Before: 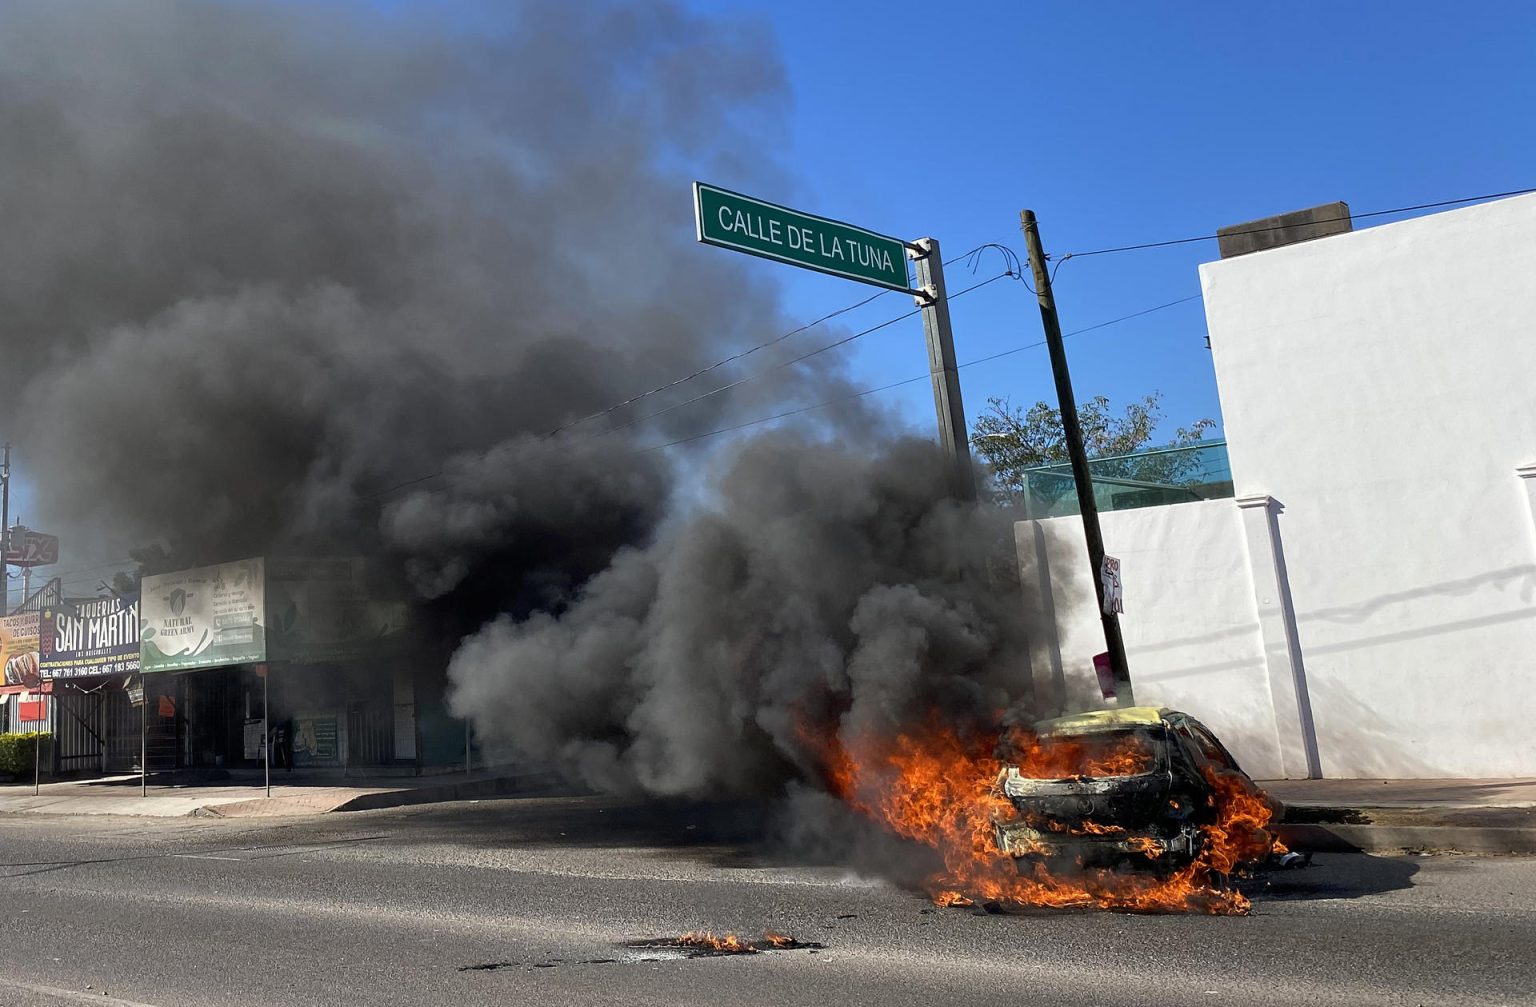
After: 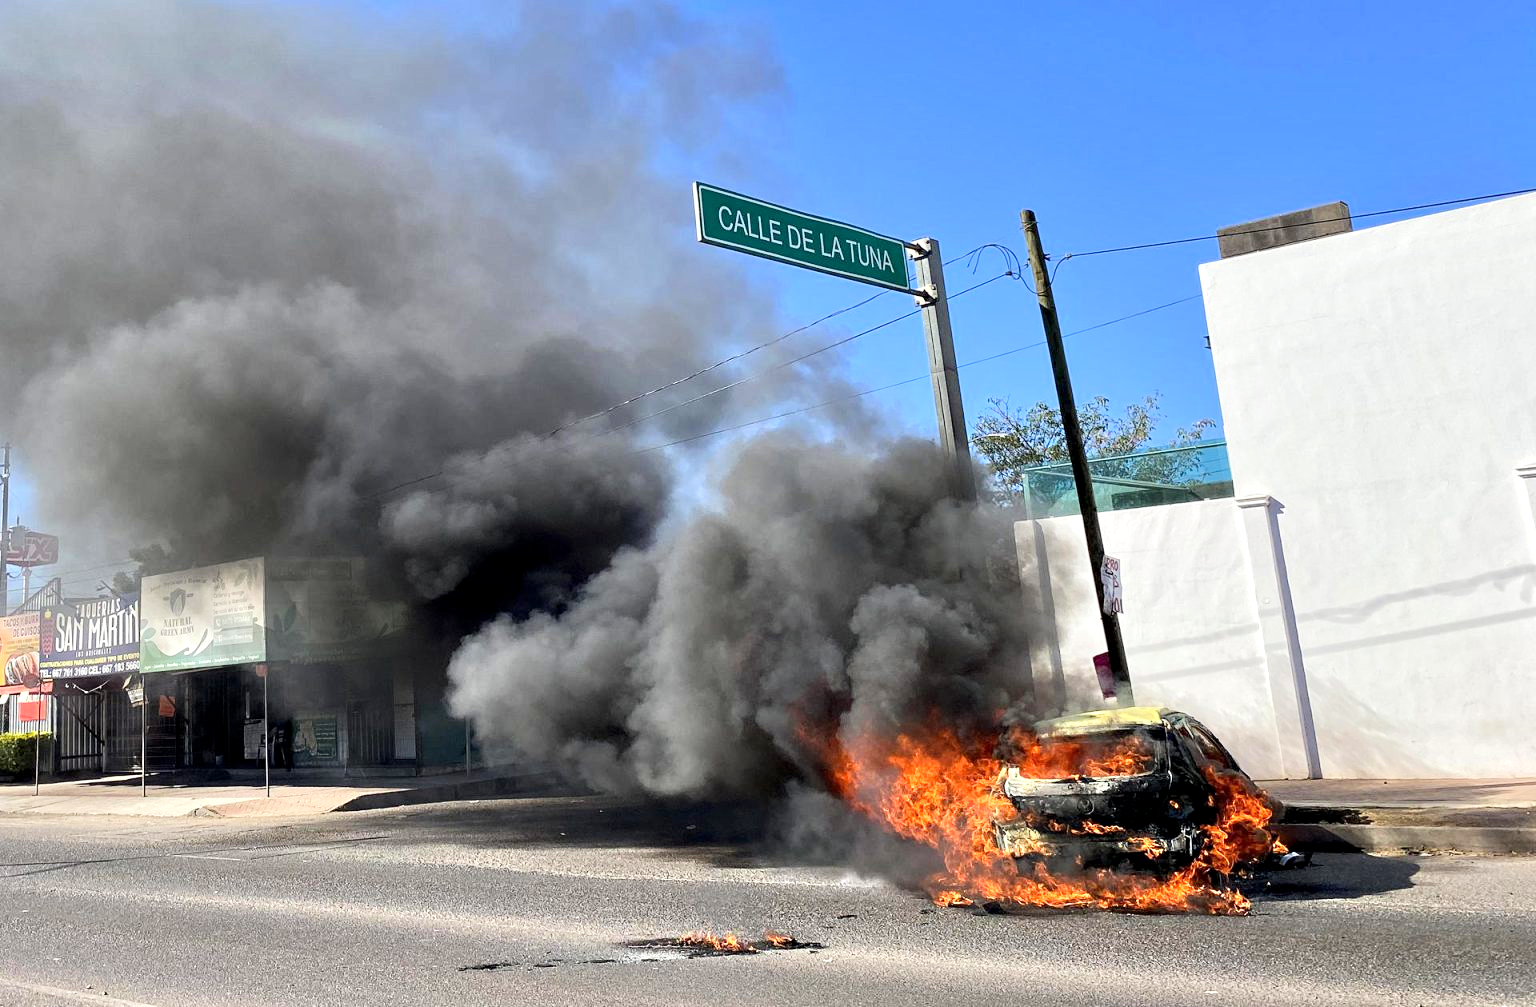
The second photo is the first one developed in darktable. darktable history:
tone equalizer: -7 EV 0.146 EV, -6 EV 0.621 EV, -5 EV 1.17 EV, -4 EV 1.32 EV, -3 EV 1.16 EV, -2 EV 0.6 EV, -1 EV 0.163 EV, edges refinement/feathering 500, mask exposure compensation -1.57 EV, preserve details guided filter
contrast equalizer: octaves 7, y [[0.6 ×6], [0.55 ×6], [0 ×6], [0 ×6], [0 ×6]], mix 0.302
